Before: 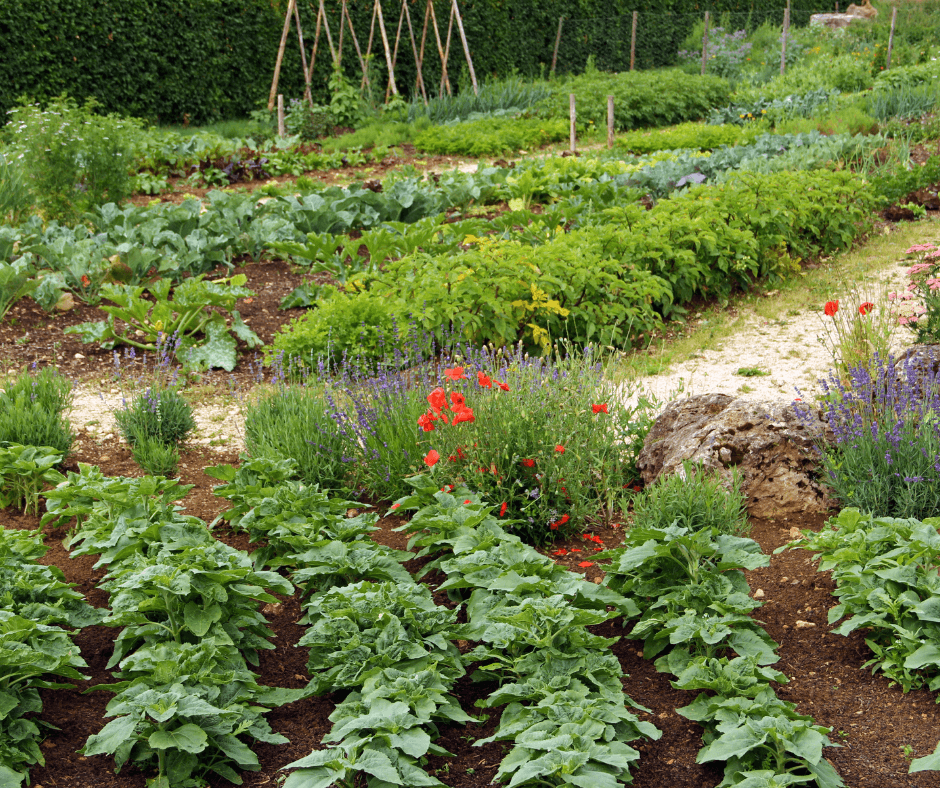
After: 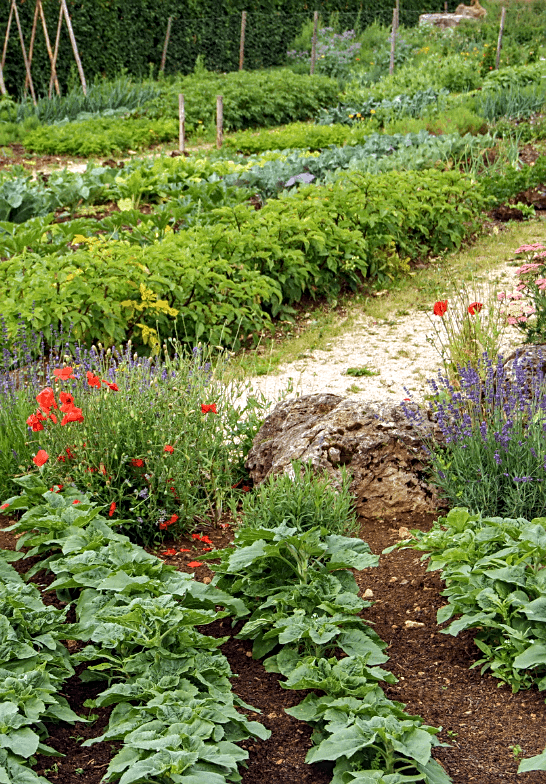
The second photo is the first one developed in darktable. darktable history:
sharpen: radius 1.862, amount 0.398, threshold 1.313
crop: left 41.636%
local contrast: on, module defaults
